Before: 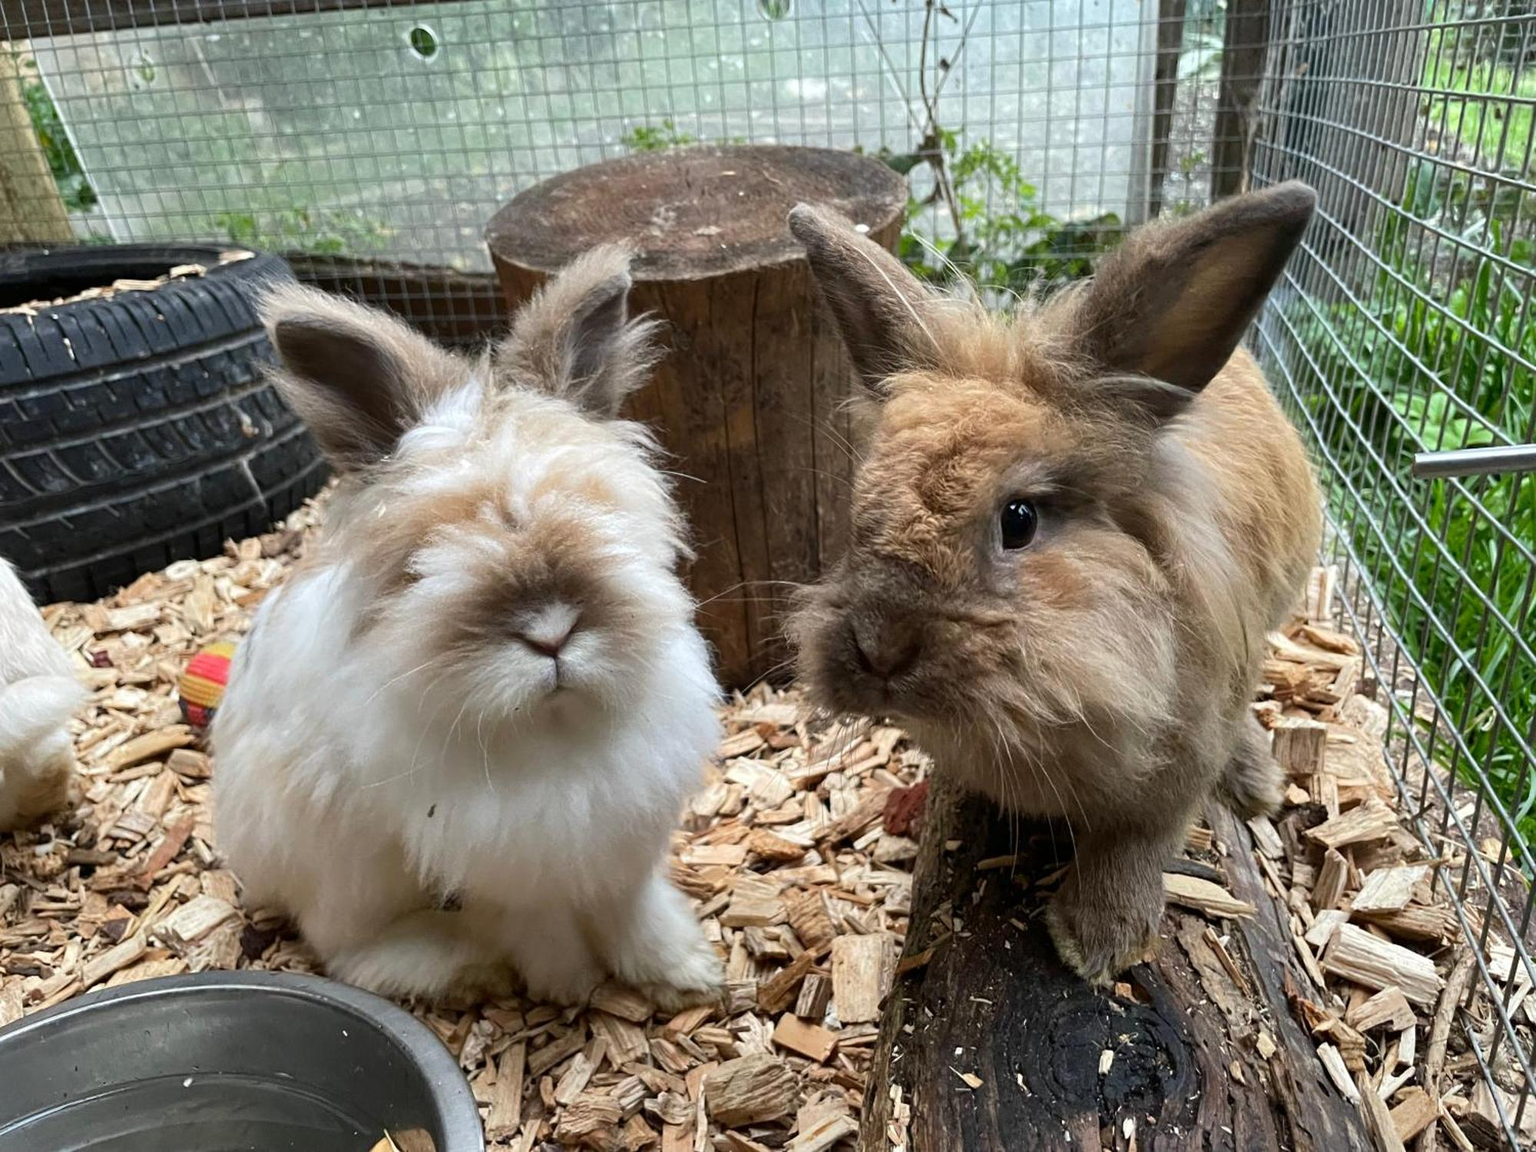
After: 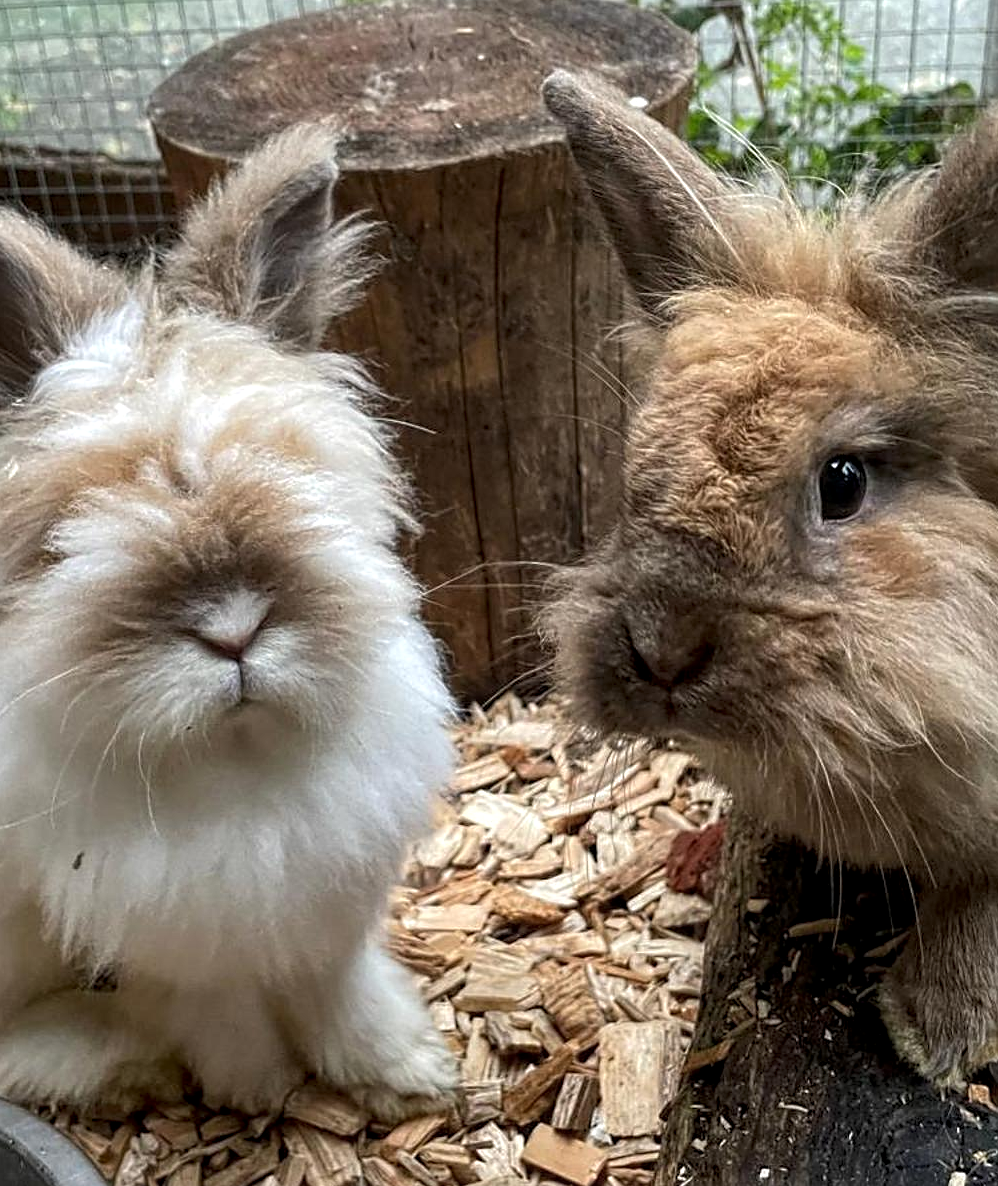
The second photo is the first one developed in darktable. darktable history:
crop and rotate: angle 0.017°, left 24.218%, top 13.056%, right 25.858%, bottom 7.9%
local contrast: highlights 95%, shadows 87%, detail 160%, midtone range 0.2
sharpen: radius 1.882, amount 0.41, threshold 1.278
